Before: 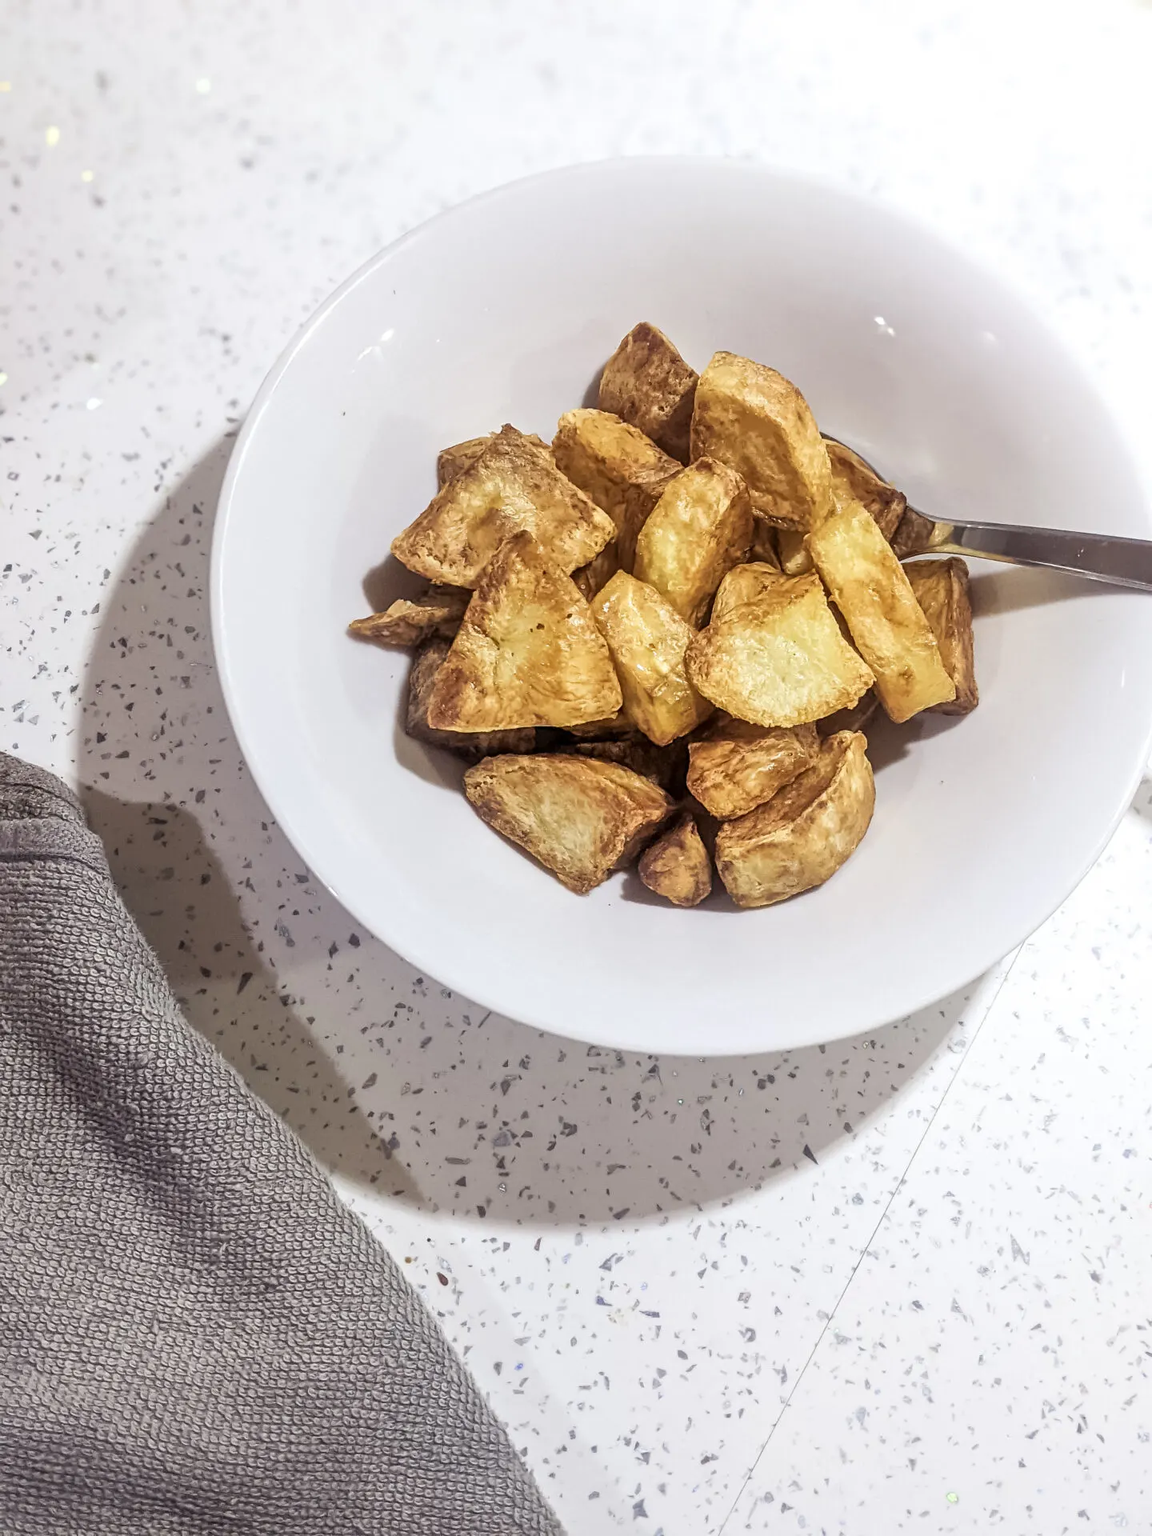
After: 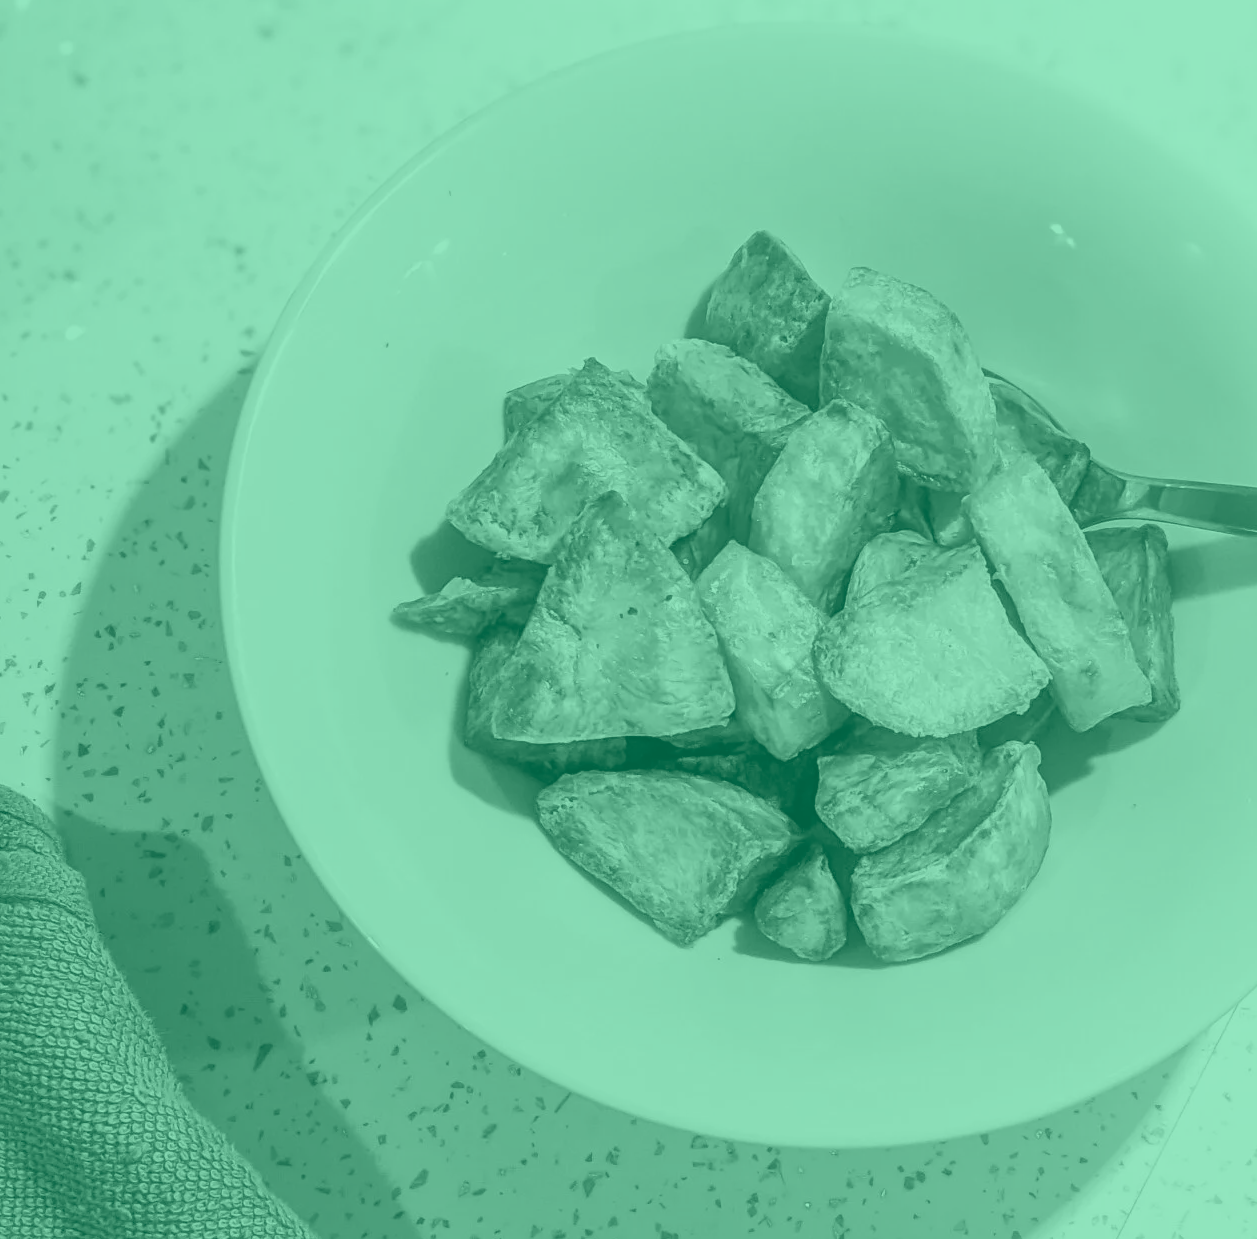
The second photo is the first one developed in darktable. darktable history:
crop: left 3.015%, top 8.969%, right 9.647%, bottom 26.457%
colorize: hue 147.6°, saturation 65%, lightness 21.64%
tone equalizer: on, module defaults
